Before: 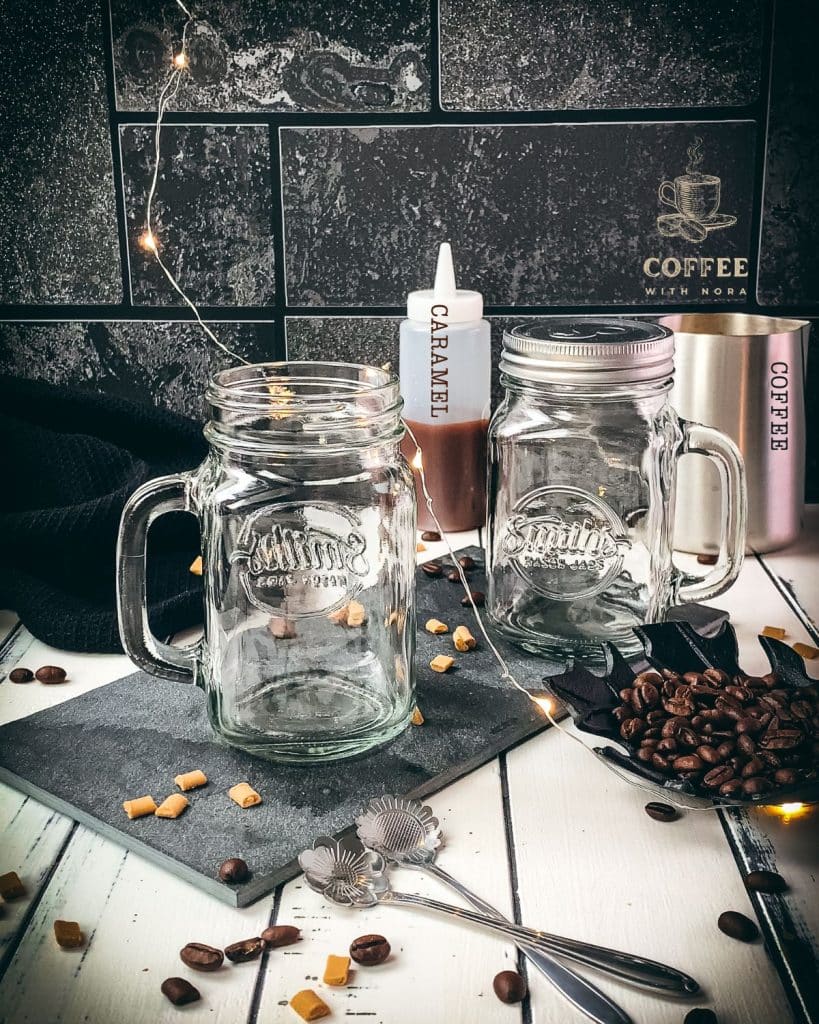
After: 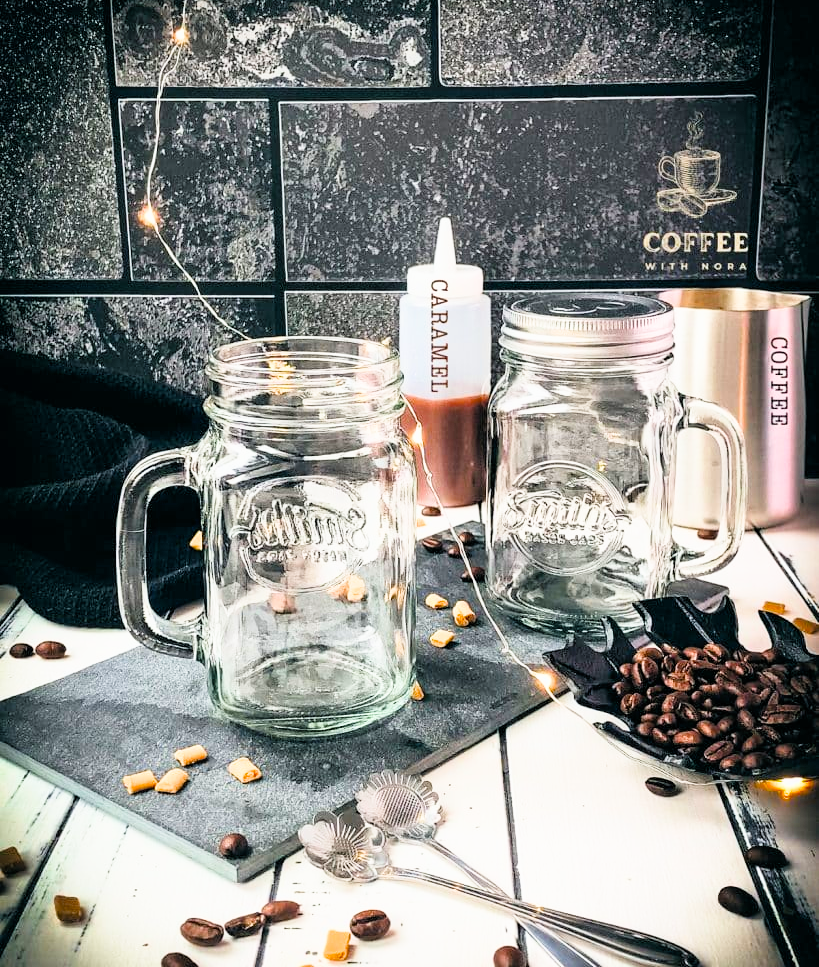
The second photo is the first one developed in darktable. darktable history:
filmic rgb: black relative exposure -7.75 EV, white relative exposure 4.4 EV, threshold 3 EV, target black luminance 0%, hardness 3.76, latitude 50.51%, contrast 1.074, highlights saturation mix 10%, shadows ↔ highlights balance -0.22%, color science v4 (2020), enable highlight reconstruction true
exposure: black level correction 0, exposure 1.2 EV, compensate exposure bias true, compensate highlight preservation false
crop and rotate: top 2.479%, bottom 3.018%
